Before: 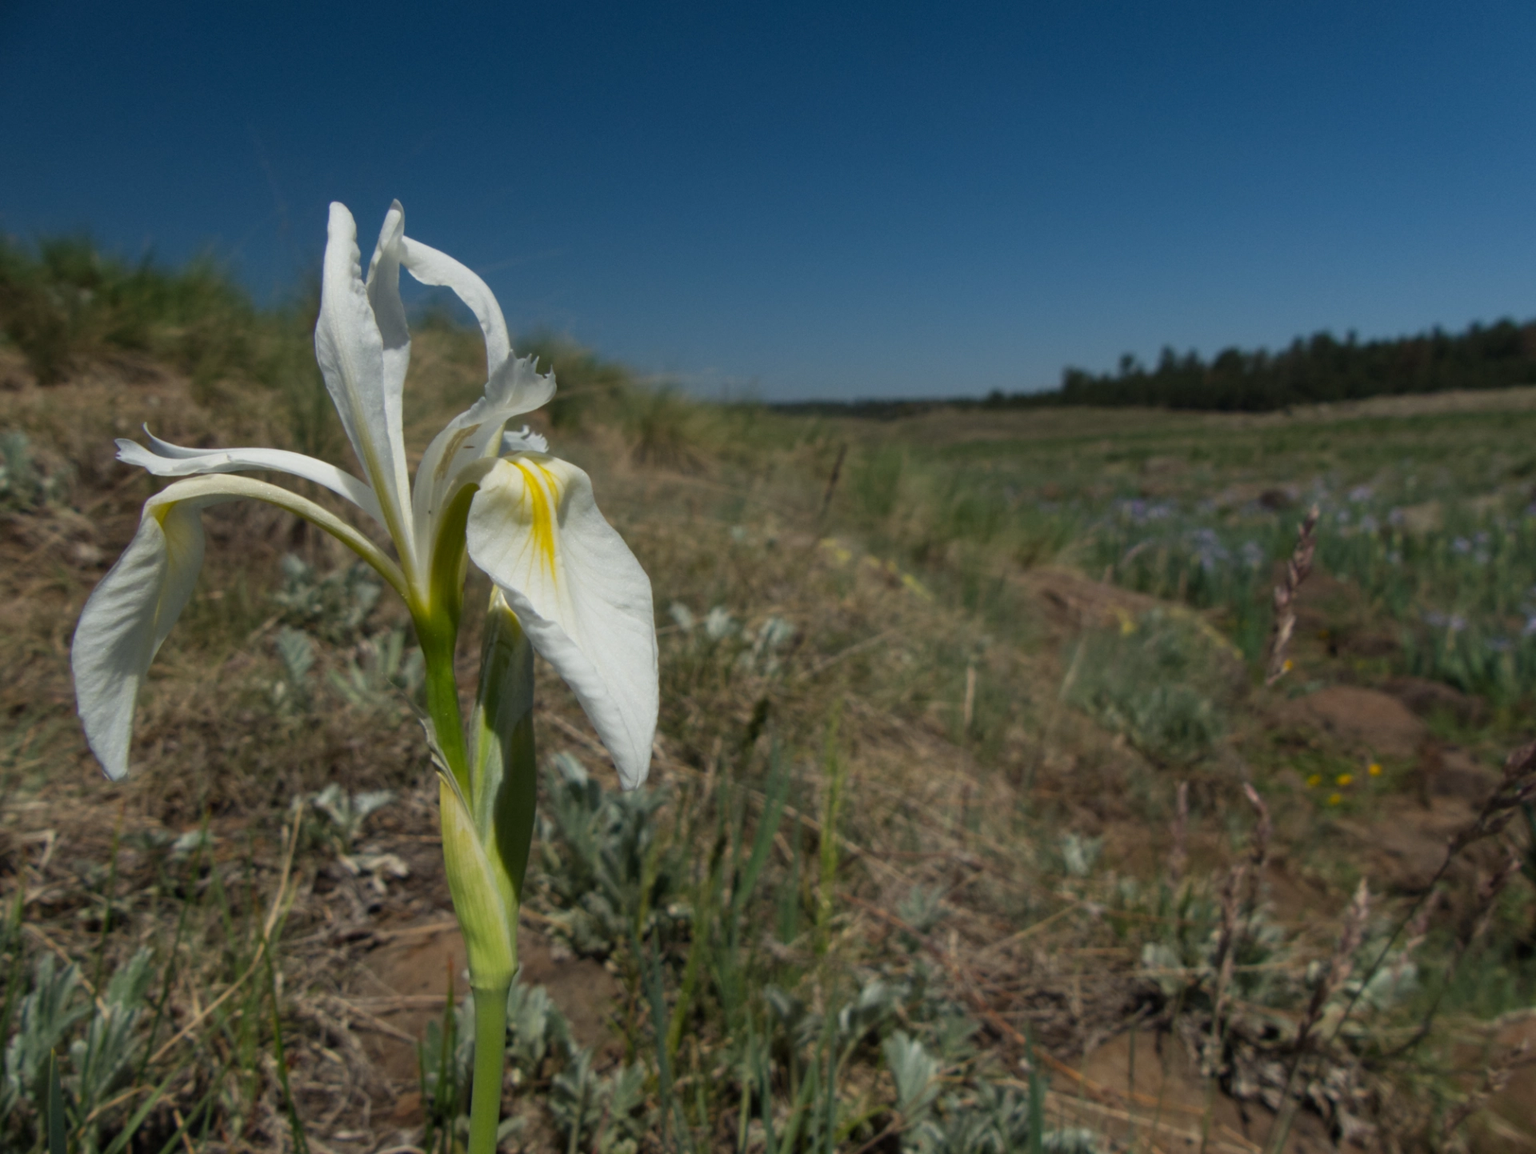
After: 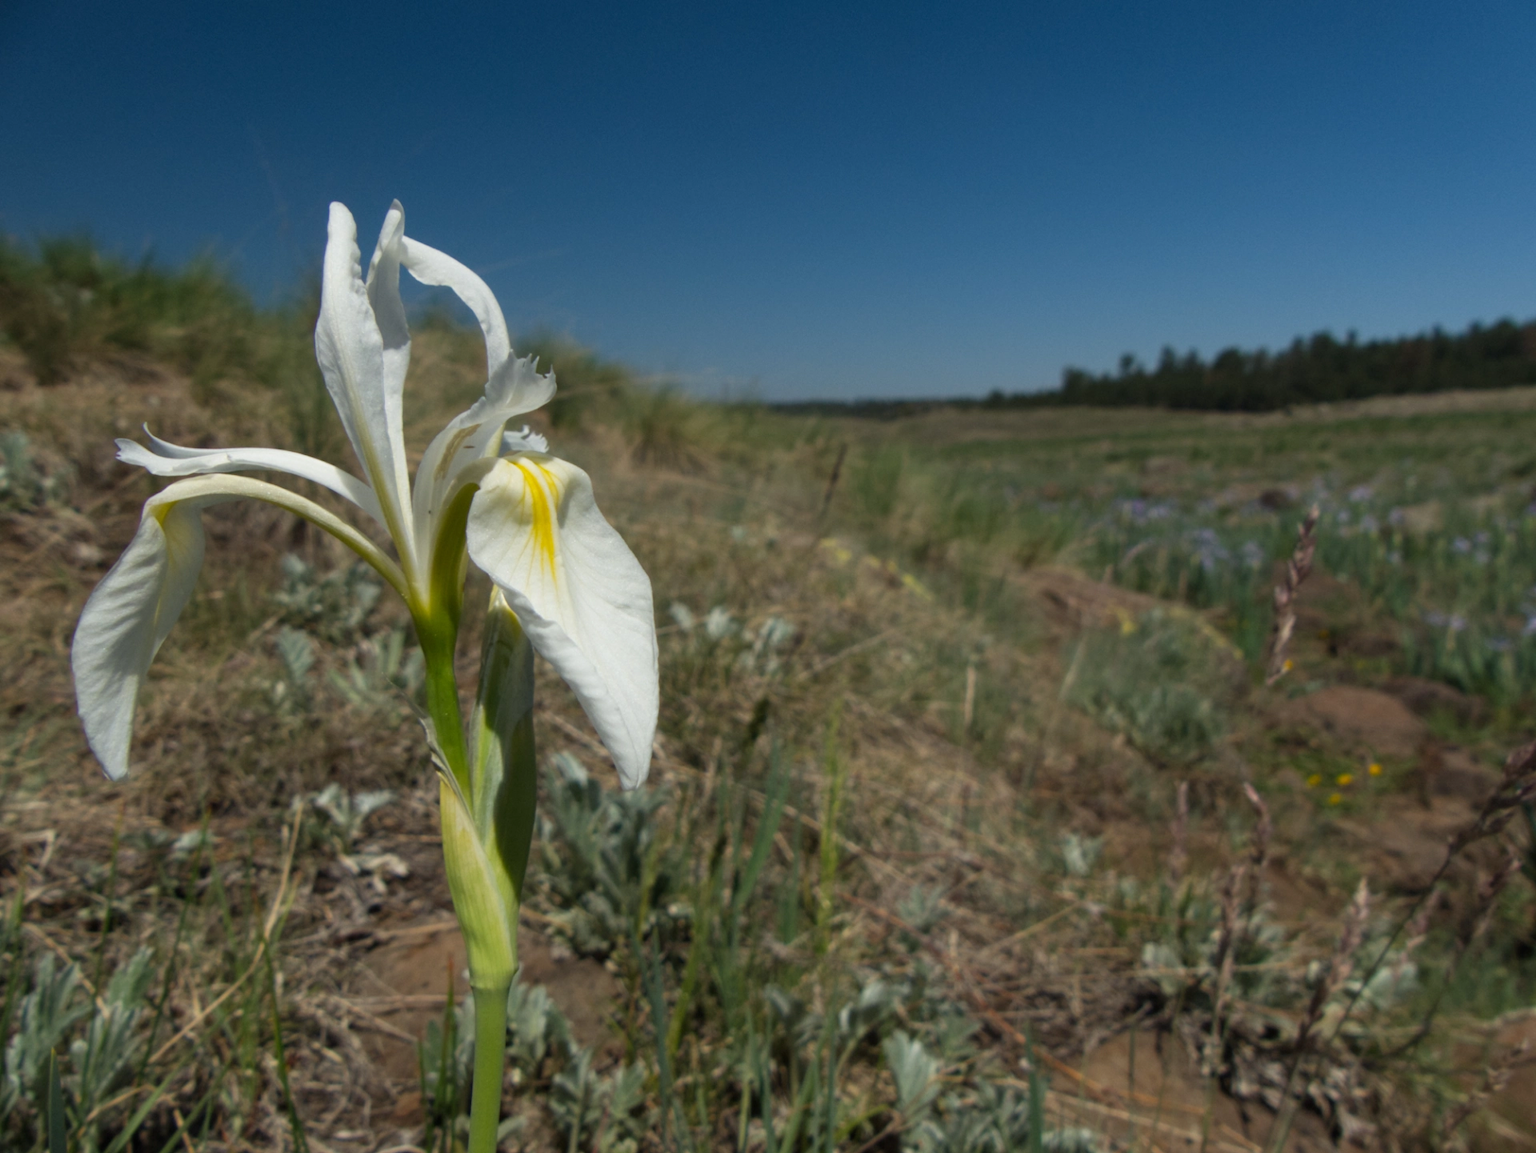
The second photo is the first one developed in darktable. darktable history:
exposure: exposure 0.229 EV, compensate exposure bias true, compensate highlight preservation false
